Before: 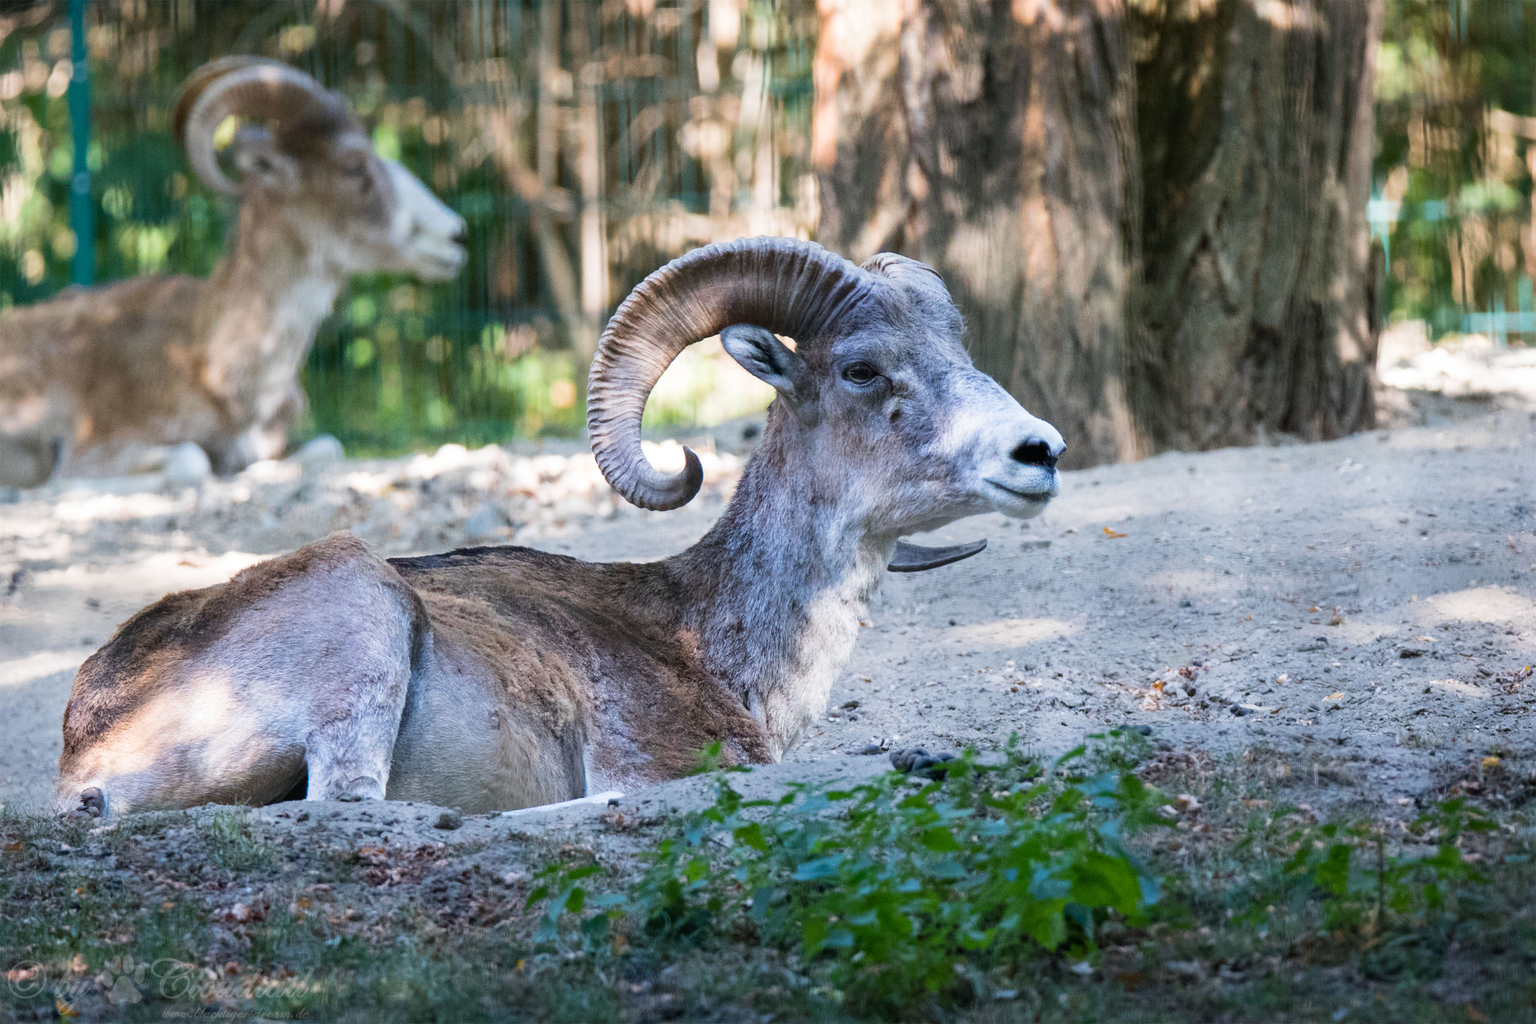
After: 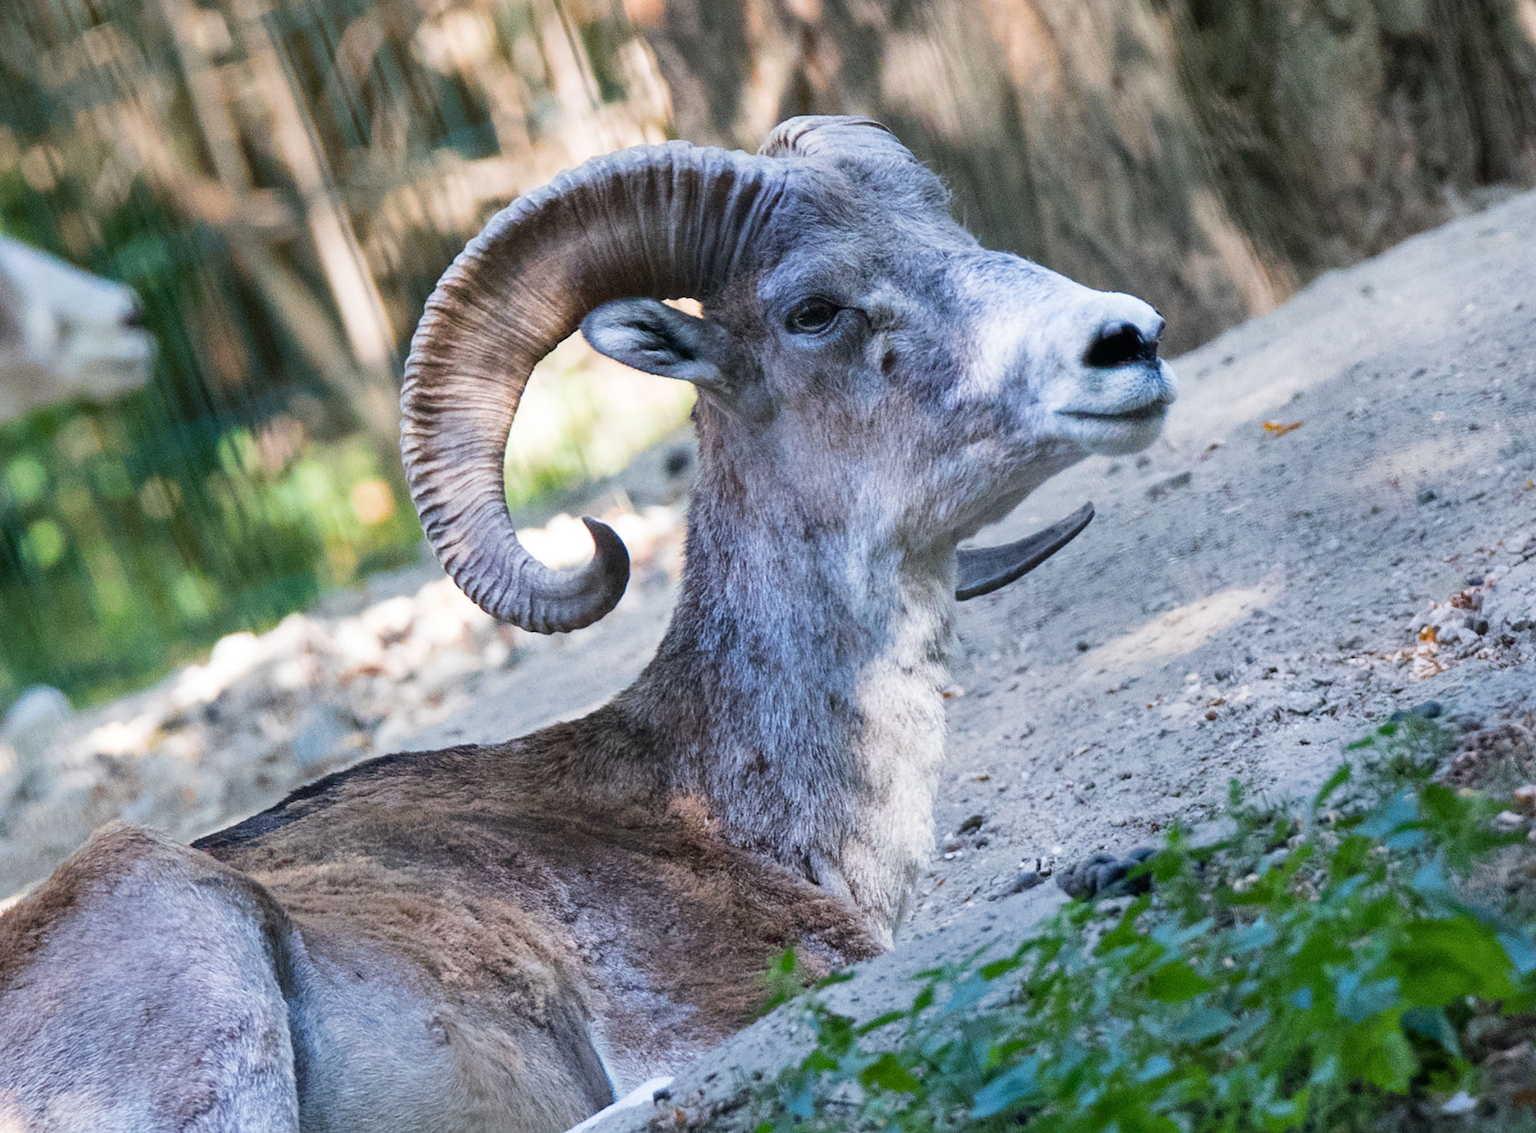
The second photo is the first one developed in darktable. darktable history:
shadows and highlights: soften with gaussian
crop and rotate: angle 18.88°, left 6.745%, right 4.003%, bottom 1.173%
